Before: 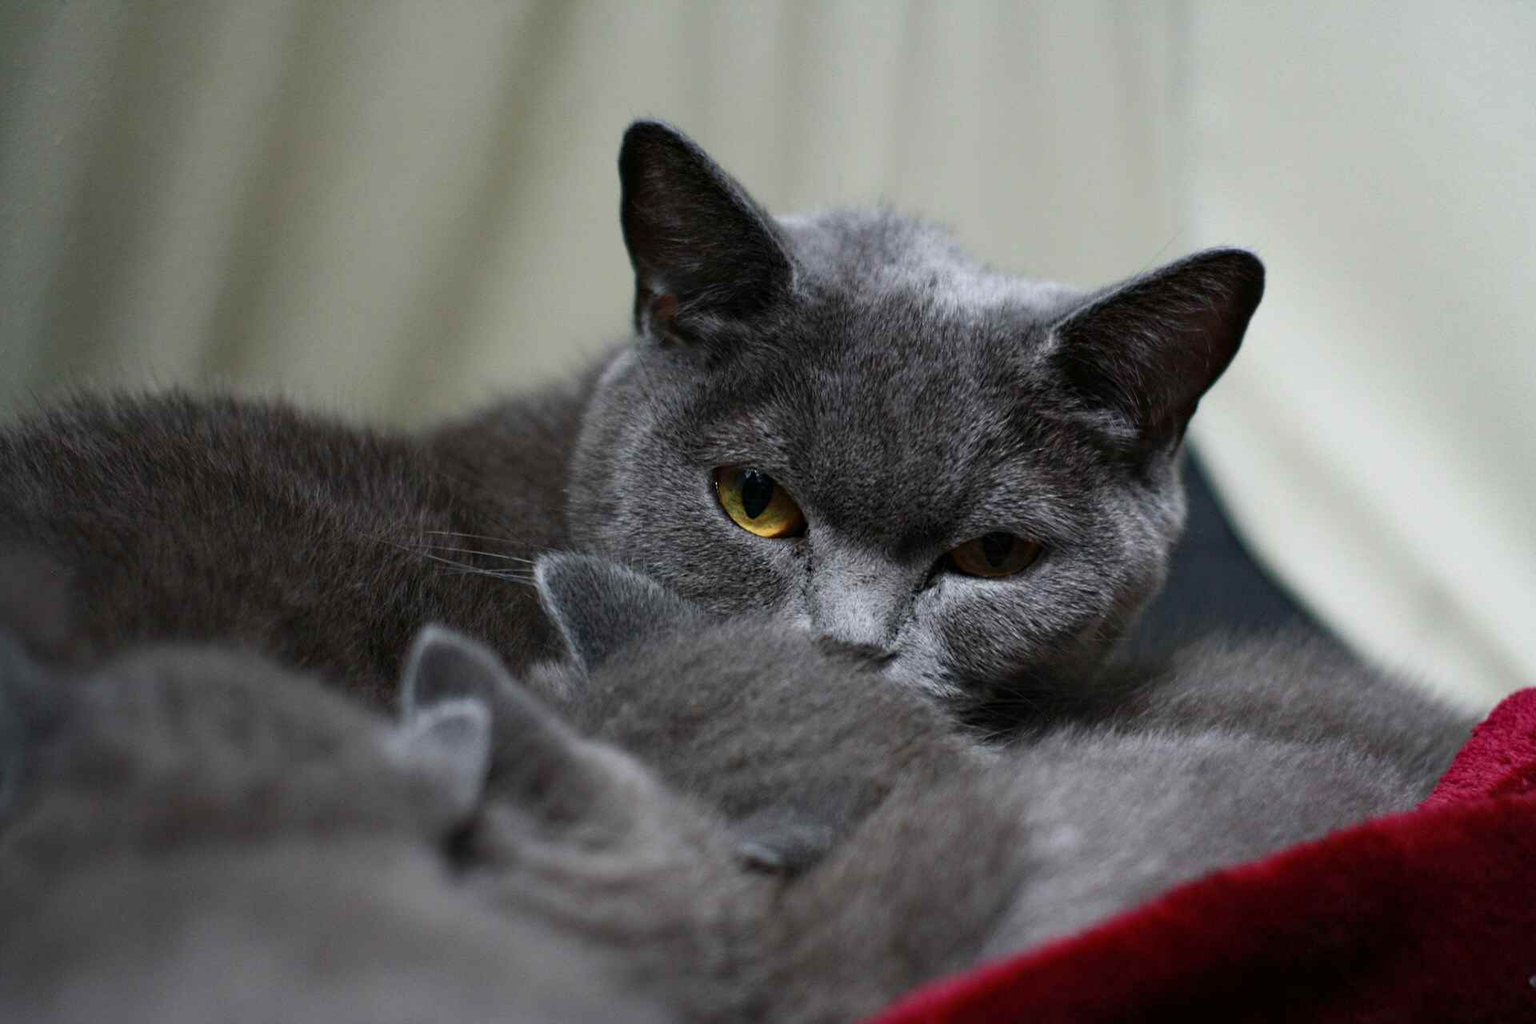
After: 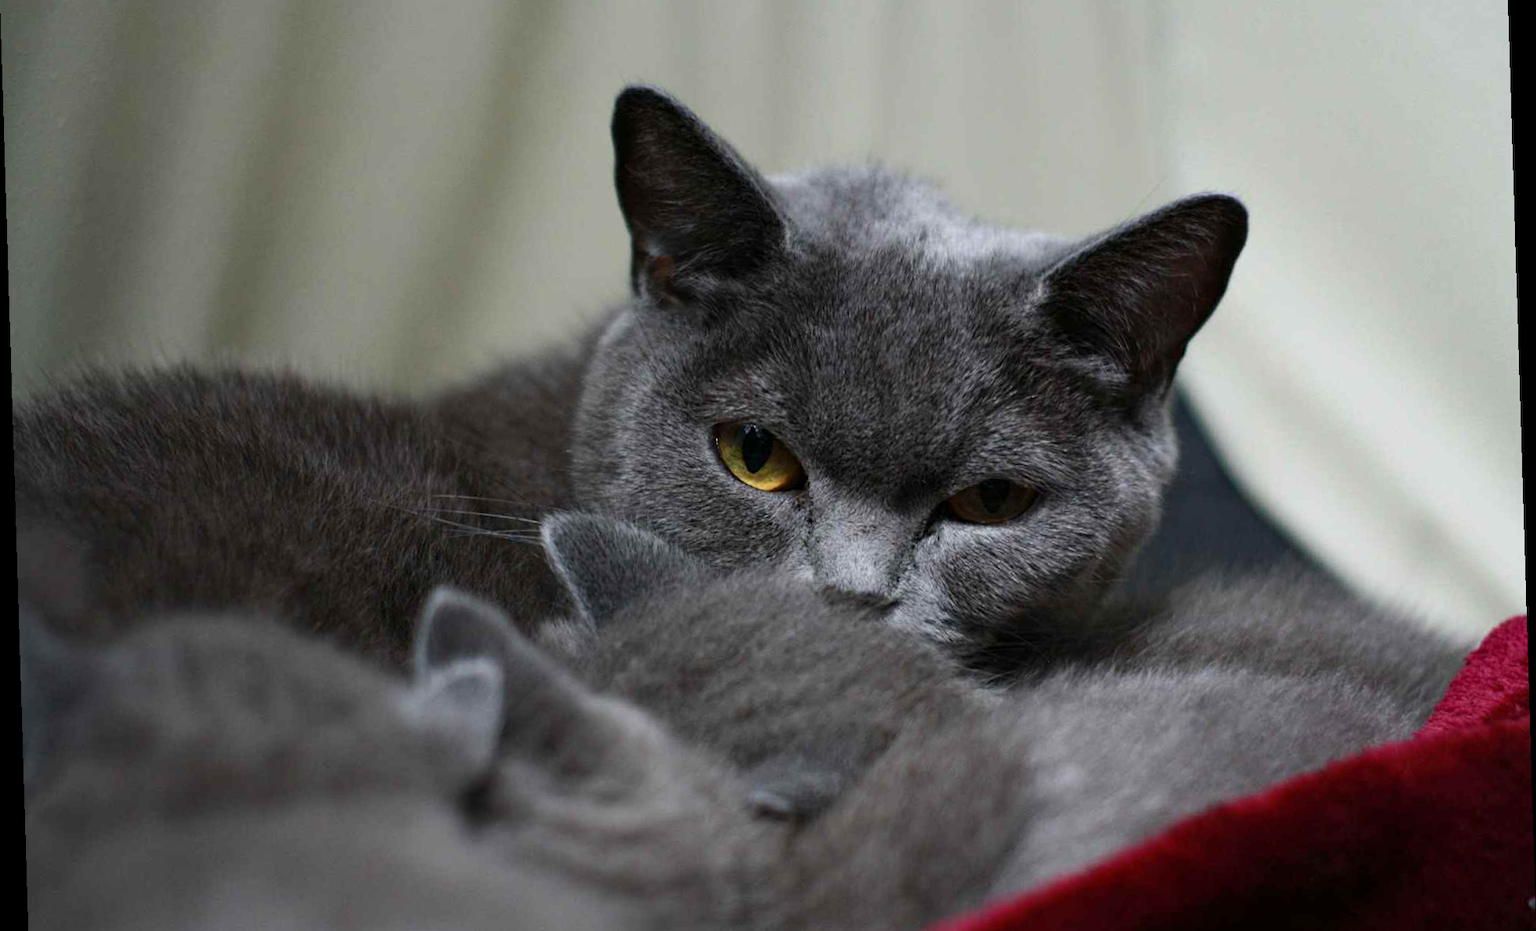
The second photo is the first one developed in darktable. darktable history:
crop and rotate: top 5.609%, bottom 5.609%
rotate and perspective: rotation -1.75°, automatic cropping off
